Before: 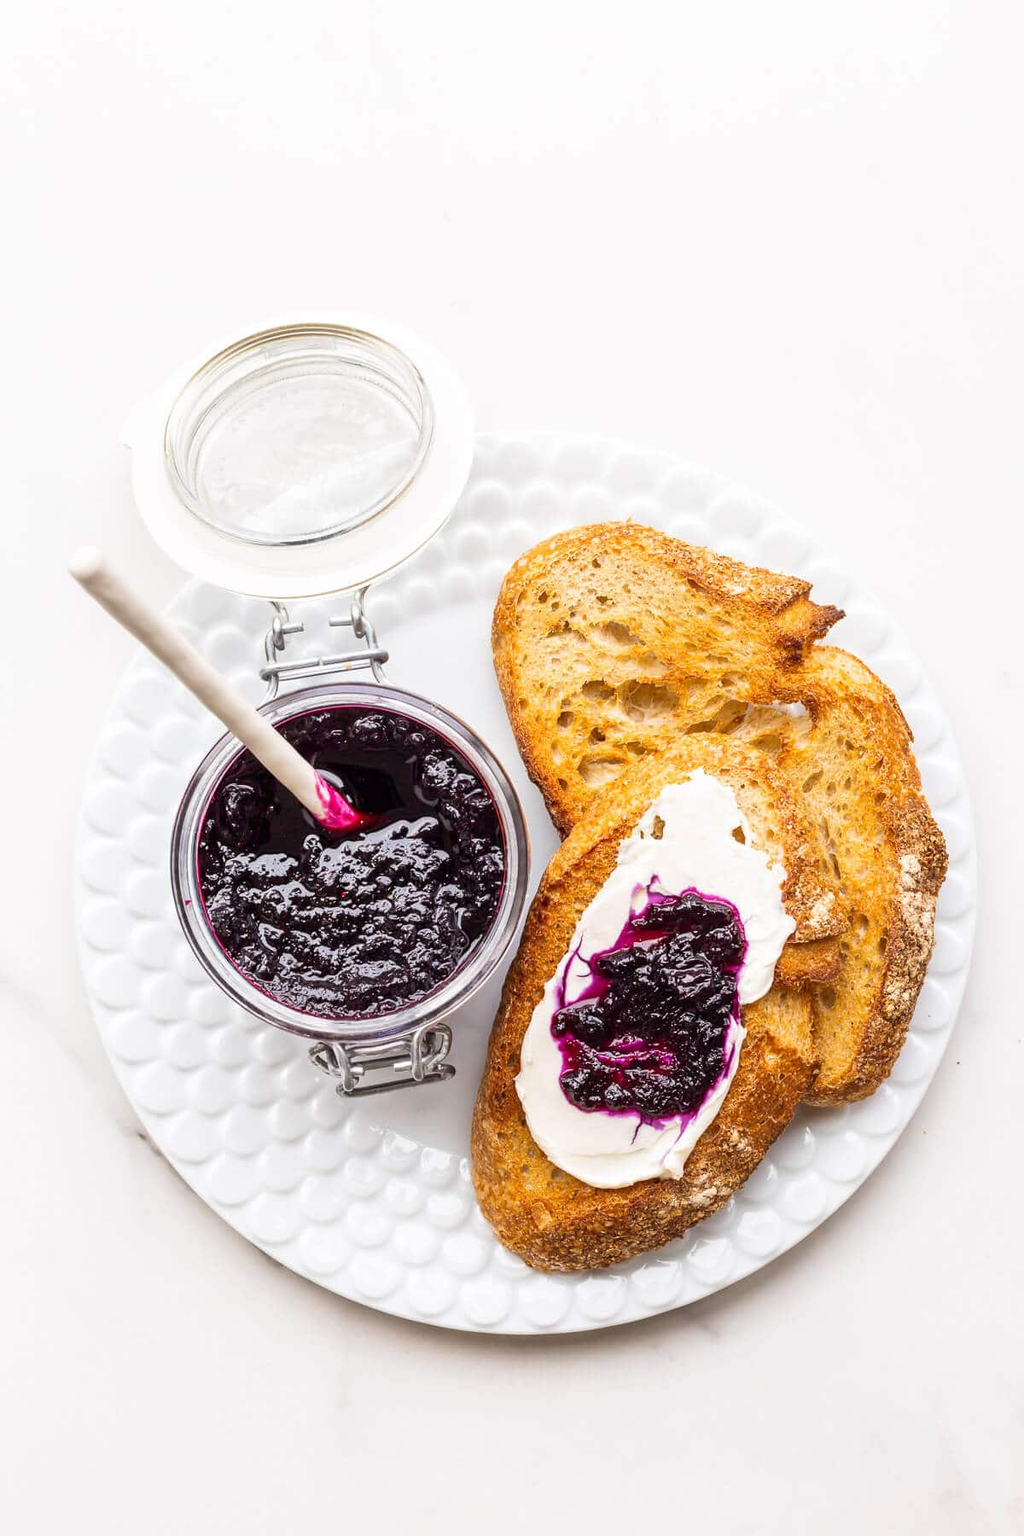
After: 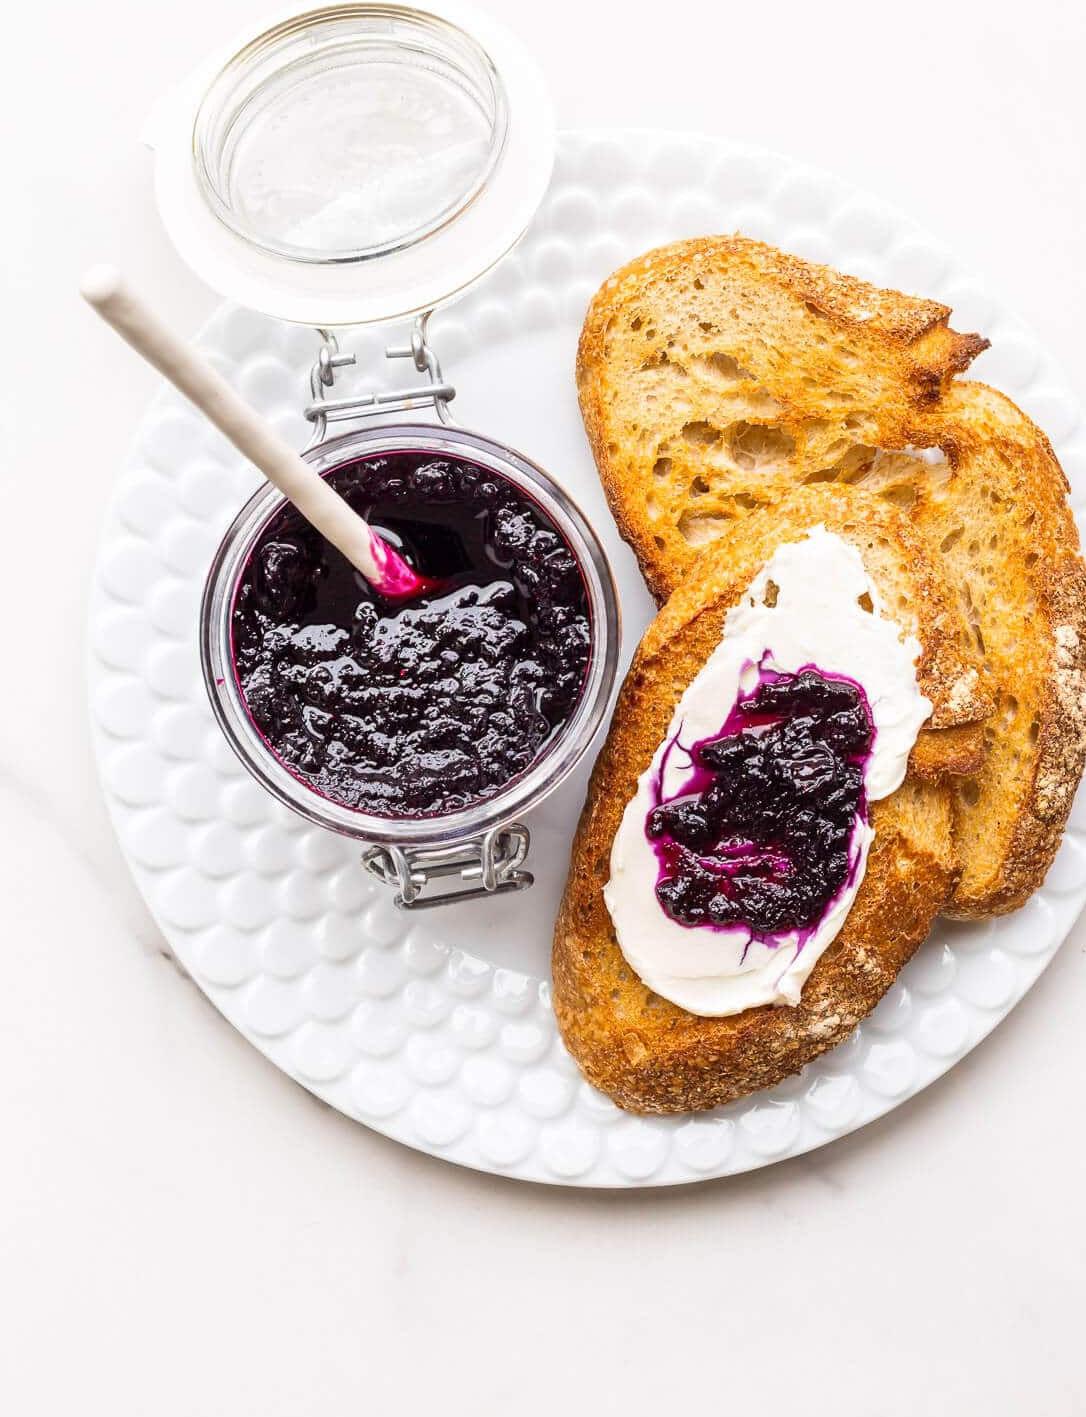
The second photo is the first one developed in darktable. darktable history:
crop: top 20.916%, right 9.437%, bottom 0.316%
tone equalizer: on, module defaults
